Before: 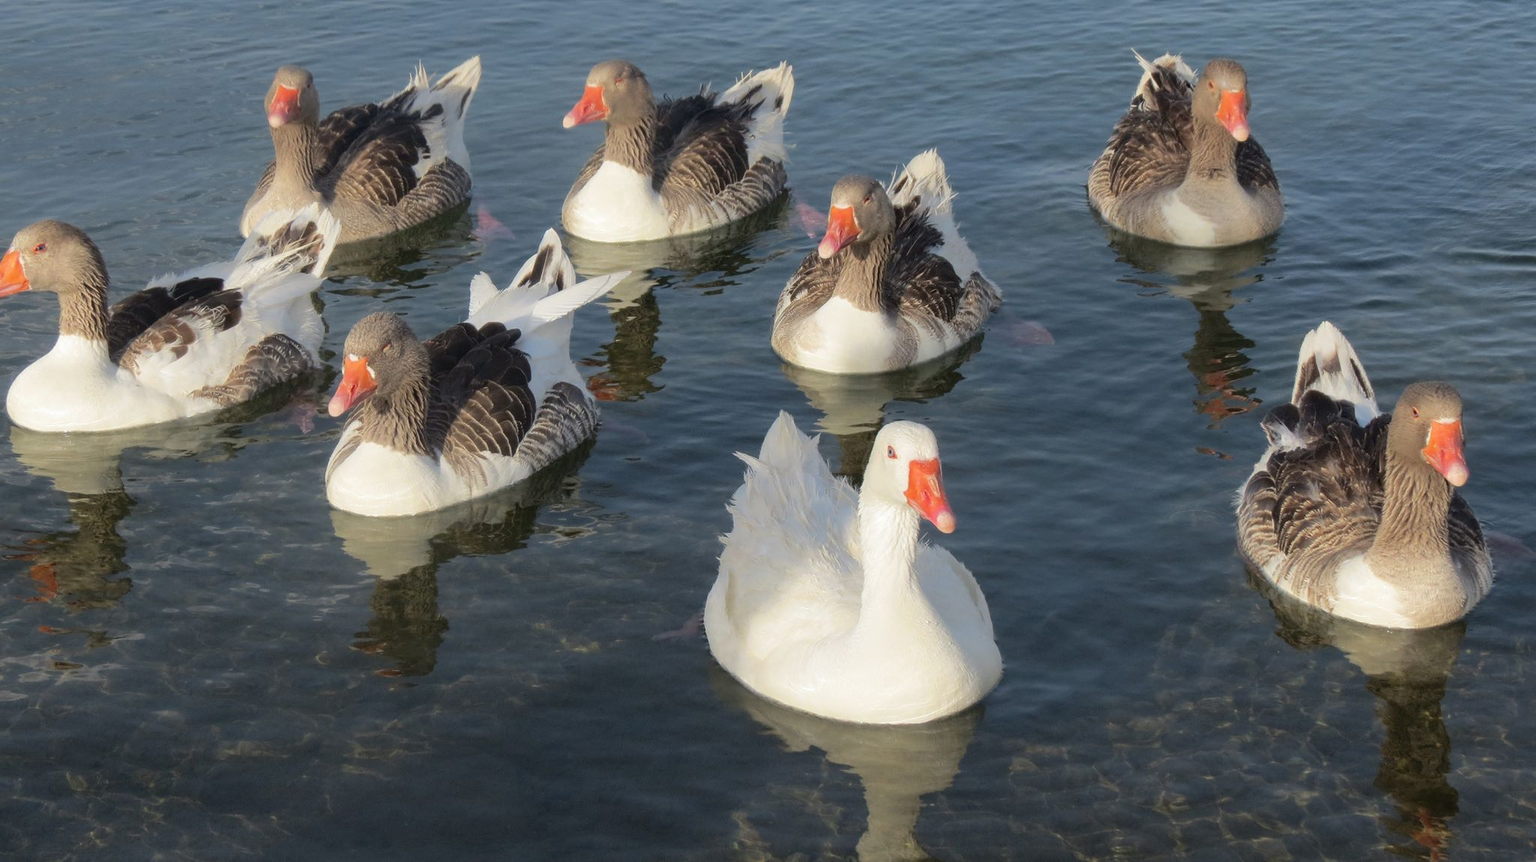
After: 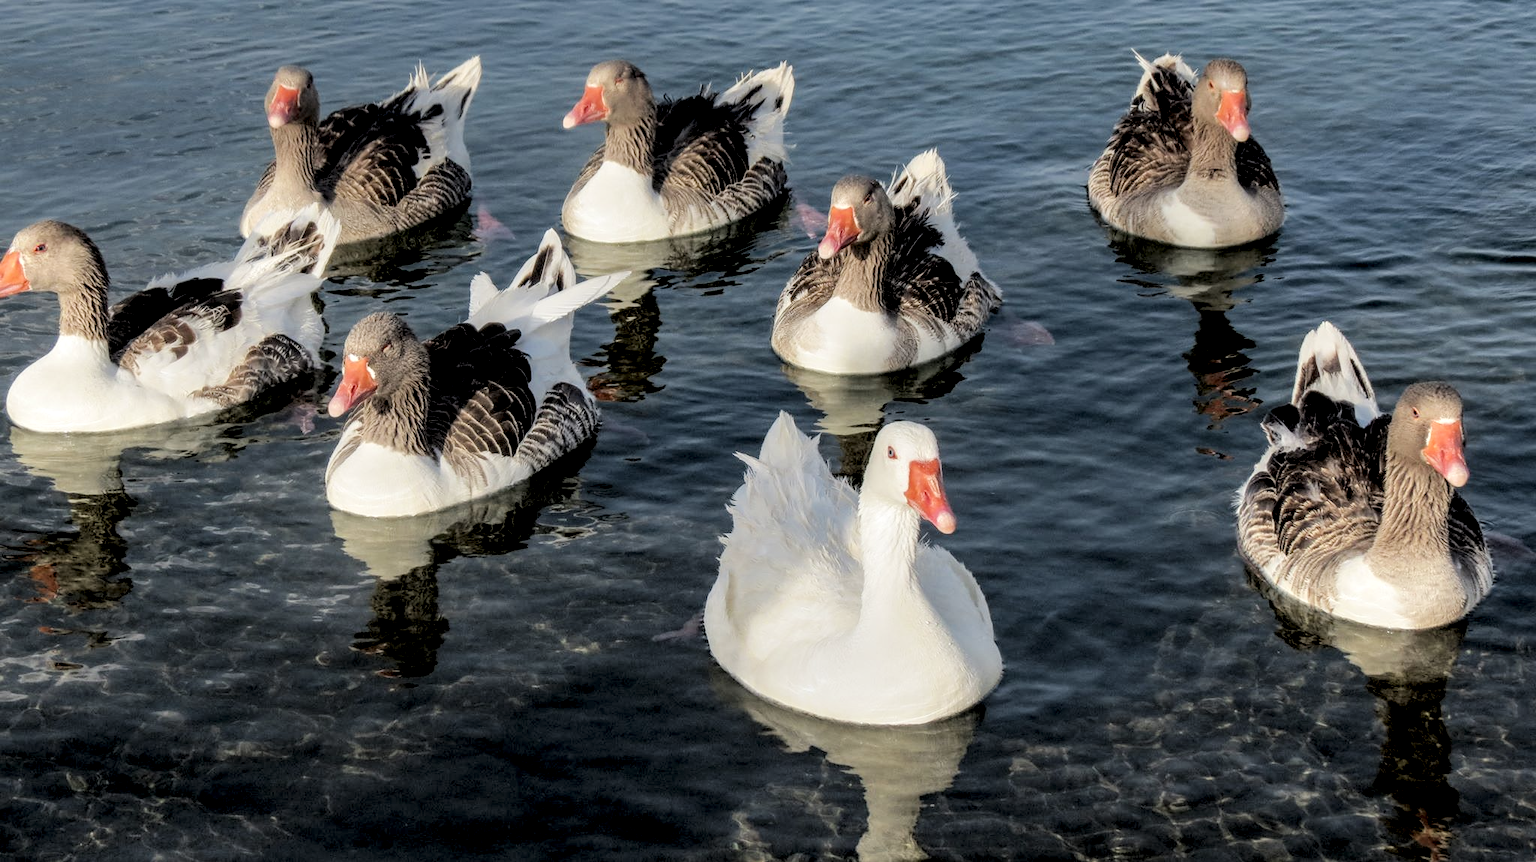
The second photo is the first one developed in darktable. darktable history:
filmic rgb: black relative exposure -4.38 EV, white relative exposure 4.56 EV, hardness 2.37, contrast 1.05
local contrast: highlights 19%, detail 186%
